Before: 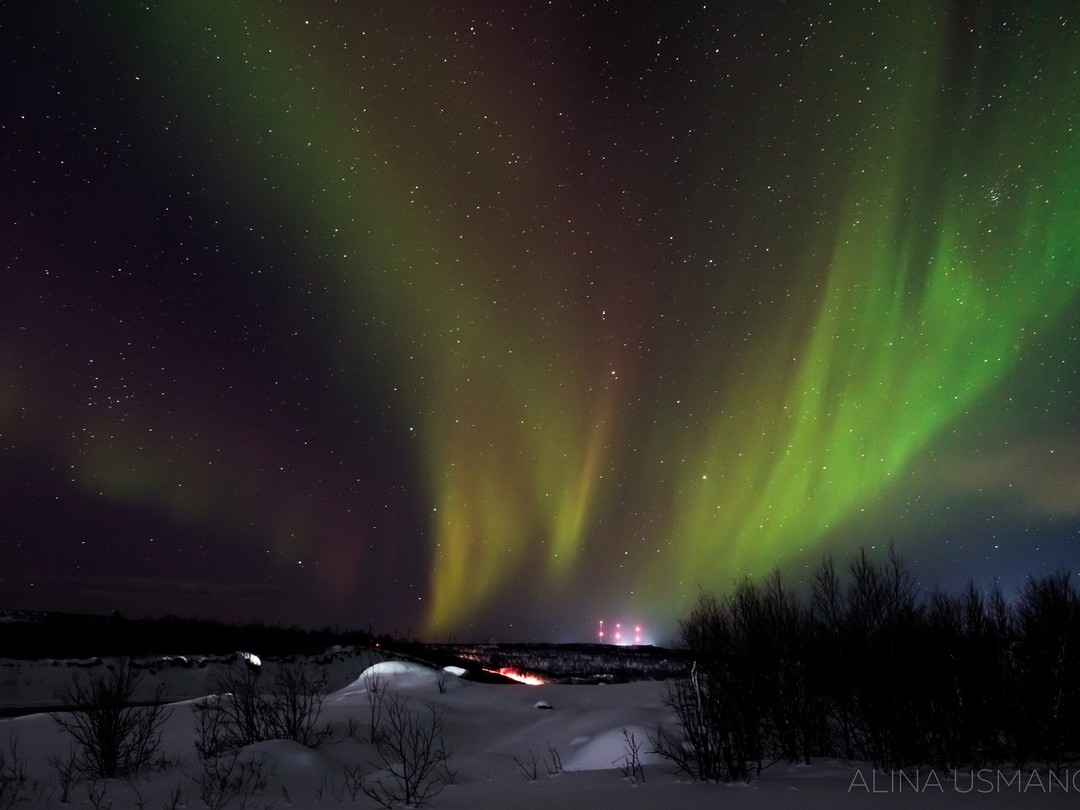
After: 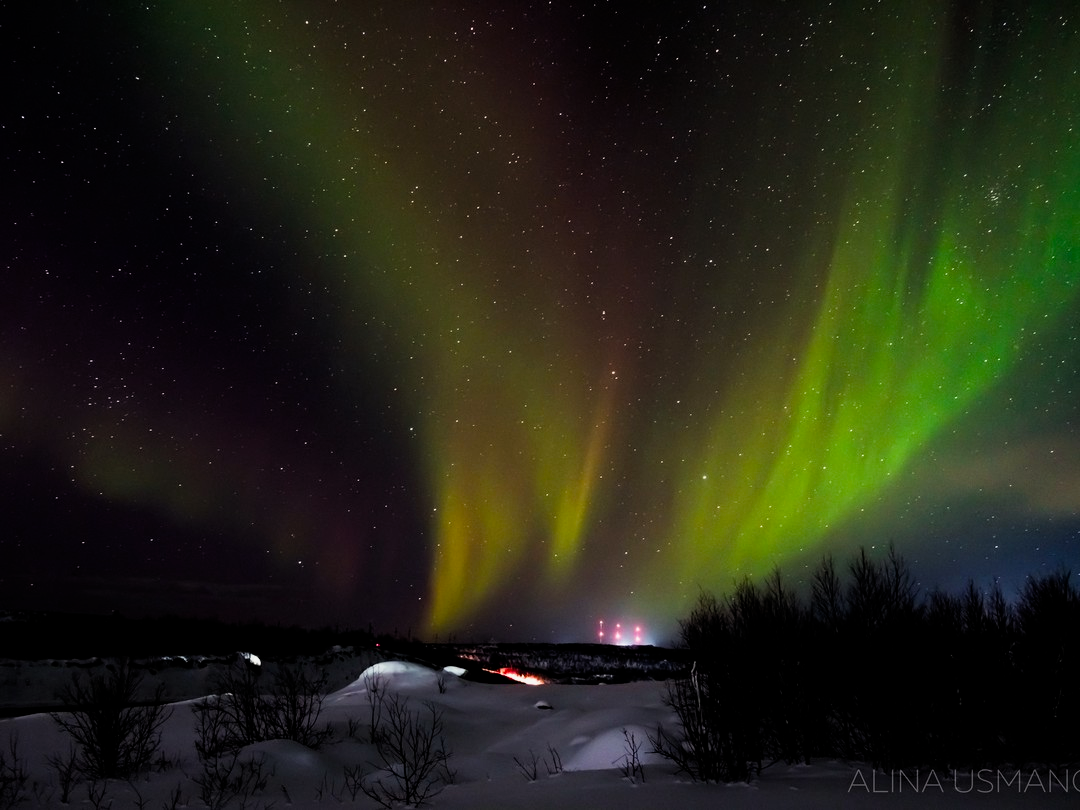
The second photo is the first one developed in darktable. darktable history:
filmic rgb: black relative exposure -12.8 EV, white relative exposure 2.8 EV, threshold 3 EV, target black luminance 0%, hardness 8.54, latitude 70.41%, contrast 1.133, shadows ↔ highlights balance -0.395%, color science v4 (2020), enable highlight reconstruction true
white balance: red 1.009, blue 0.985
color balance rgb: linear chroma grading › shadows -8%, linear chroma grading › global chroma 10%, perceptual saturation grading › global saturation 2%, perceptual saturation grading › highlights -2%, perceptual saturation grading › mid-tones 4%, perceptual saturation grading › shadows 8%, perceptual brilliance grading › global brilliance 2%, perceptual brilliance grading › highlights -4%, global vibrance 16%, saturation formula JzAzBz (2021)
